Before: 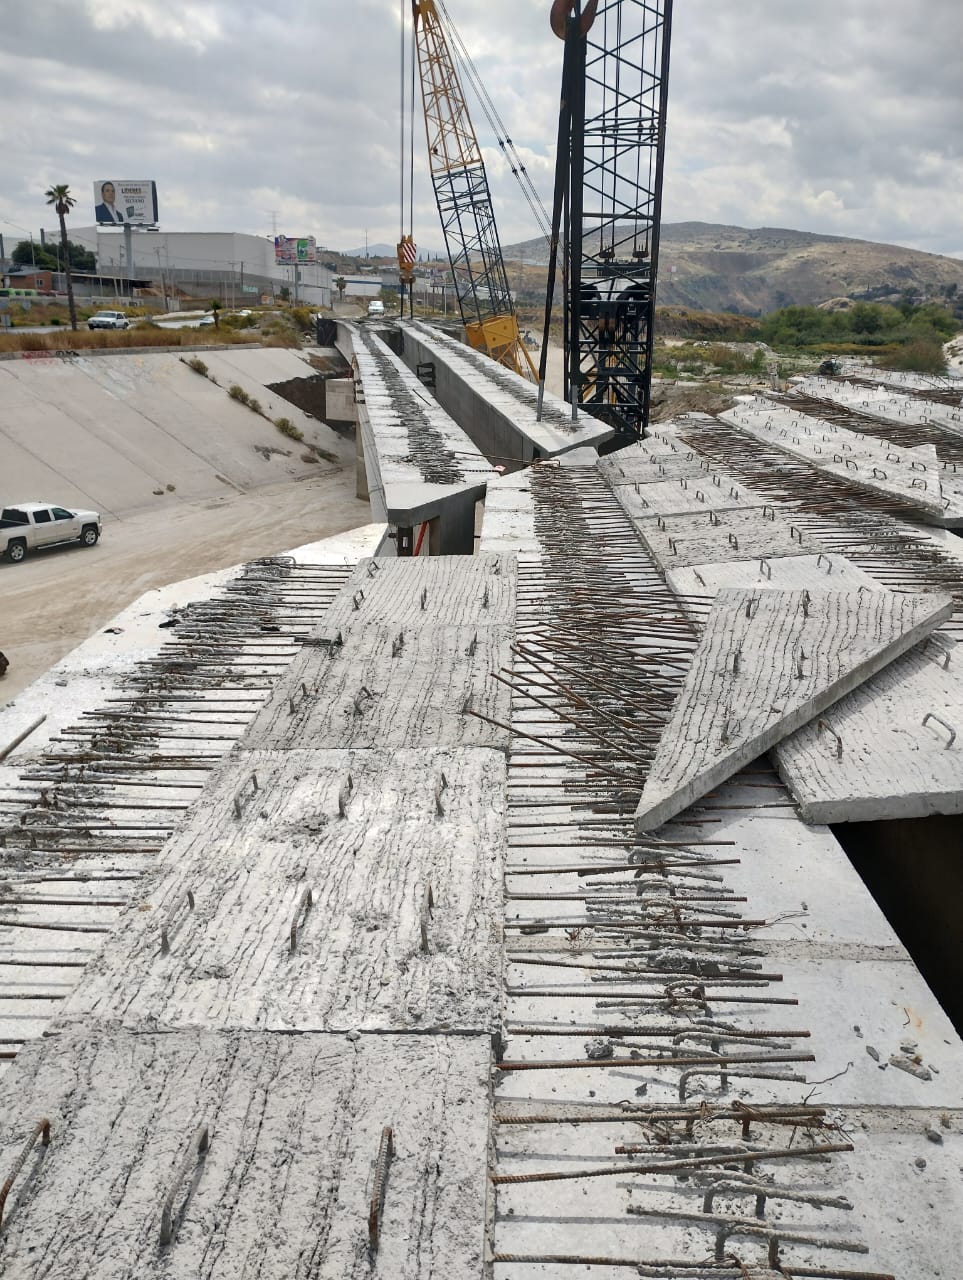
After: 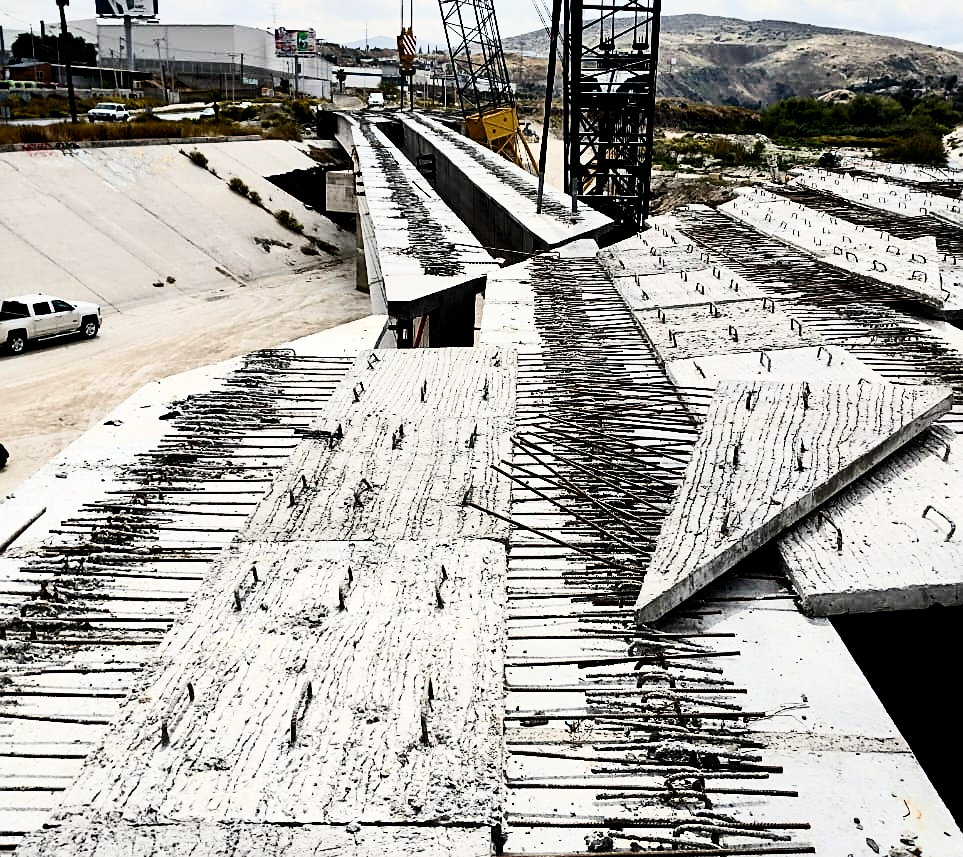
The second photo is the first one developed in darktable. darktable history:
filmic rgb: black relative exposure -3.27 EV, white relative exposure 3.45 EV, hardness 2.36, contrast 1.102
crop: top 16.317%, bottom 16.71%
sharpen: on, module defaults
color balance rgb: power › hue 207.84°, perceptual saturation grading › global saturation 34.758%, perceptual saturation grading › highlights -29.886%, perceptual saturation grading › shadows 36.204%, perceptual brilliance grading › highlights 14.54%, perceptual brilliance grading › mid-tones -6.516%, perceptual brilliance grading › shadows -27.597%, global vibrance 10.979%
contrast brightness saturation: contrast 0.381, brightness 0.103
